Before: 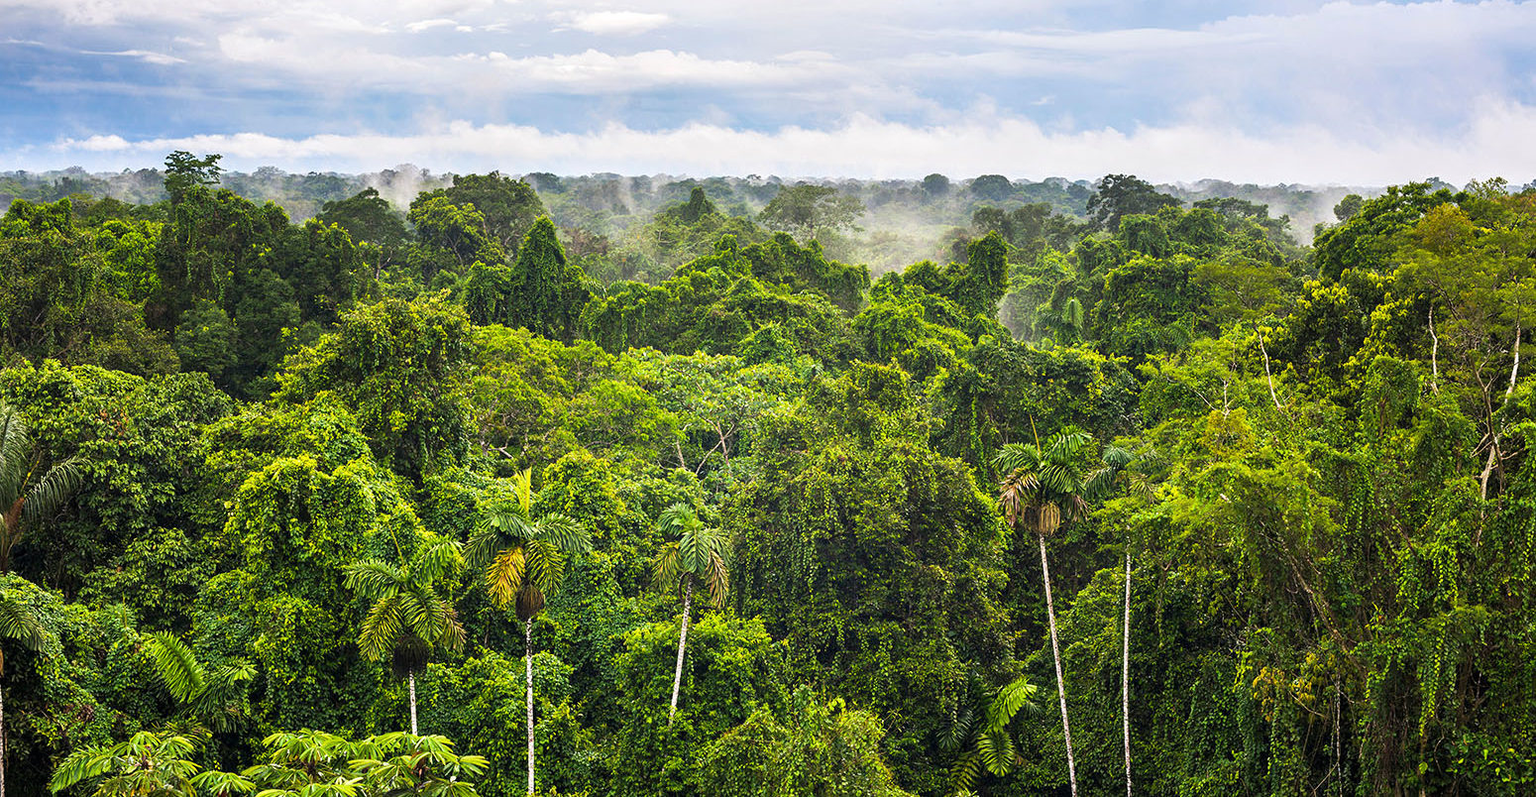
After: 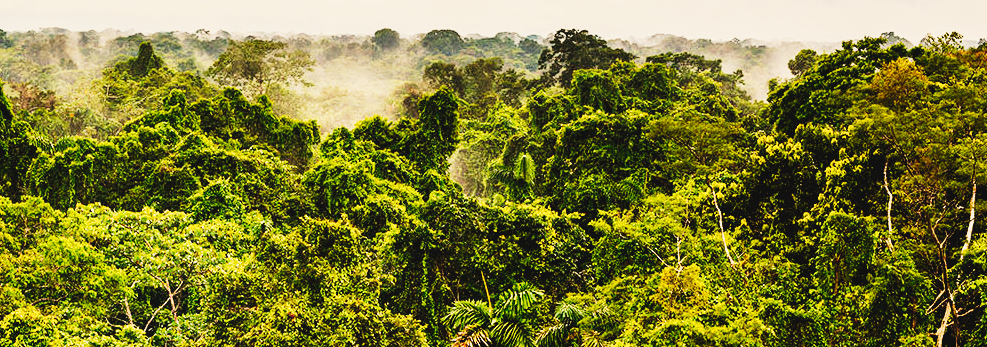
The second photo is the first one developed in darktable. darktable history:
crop: left 36.005%, top 18.293%, right 0.31%, bottom 38.444%
tone curve: curves: ch0 [(0, 0) (0.003, 0.047) (0.011, 0.047) (0.025, 0.049) (0.044, 0.051) (0.069, 0.055) (0.1, 0.066) (0.136, 0.089) (0.177, 0.12) (0.224, 0.155) (0.277, 0.205) (0.335, 0.281) (0.399, 0.37) (0.468, 0.47) (0.543, 0.574) (0.623, 0.687) (0.709, 0.801) (0.801, 0.89) (0.898, 0.963) (1, 1)], preserve colors none
sigmoid: contrast 1.69, skew -0.23, preserve hue 0%, red attenuation 0.1, red rotation 0.035, green attenuation 0.1, green rotation -0.017, blue attenuation 0.15, blue rotation -0.052, base primaries Rec2020
white balance: red 1.138, green 0.996, blue 0.812
